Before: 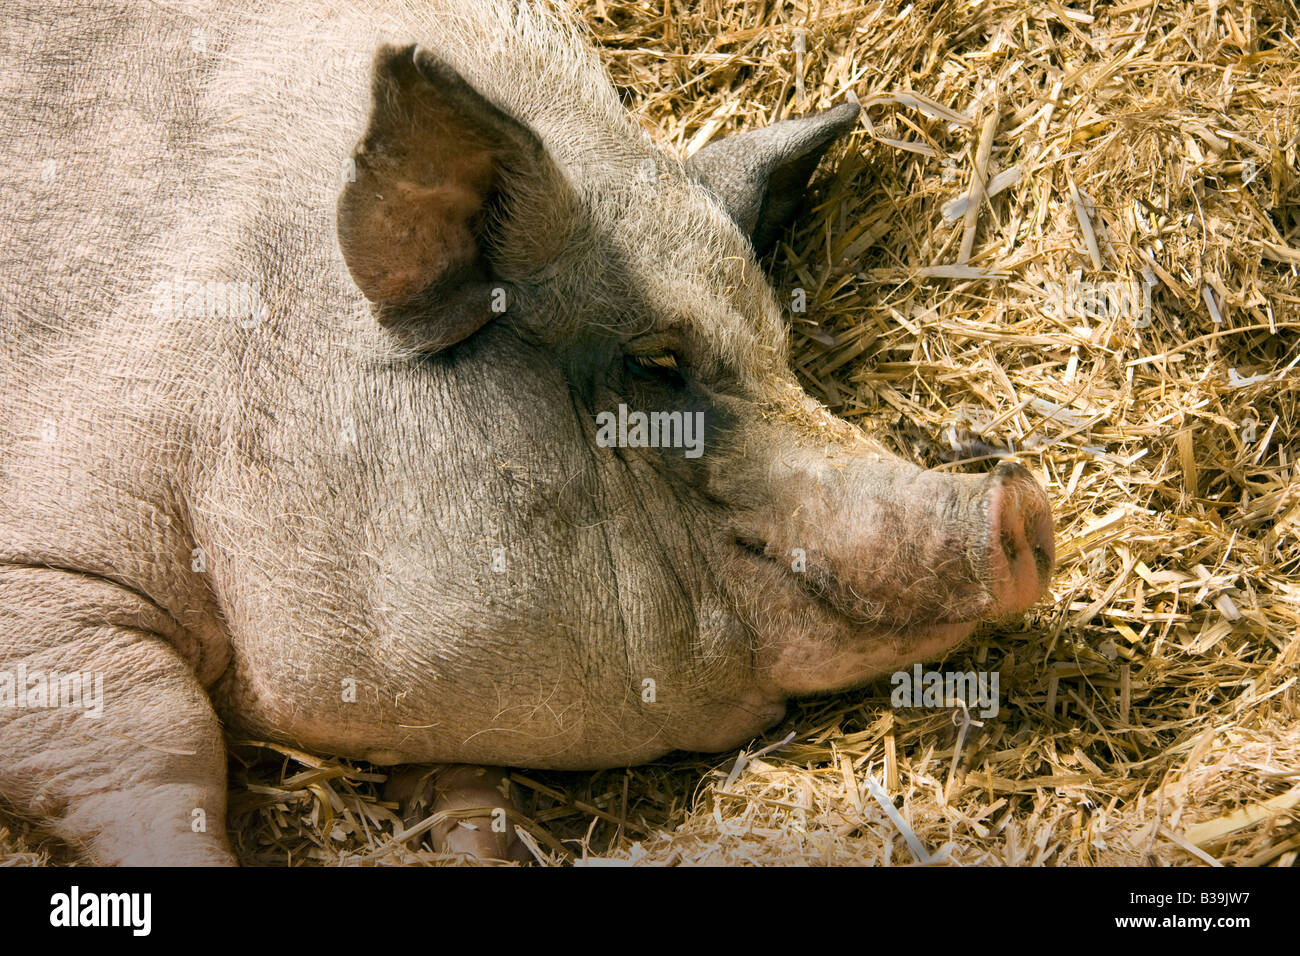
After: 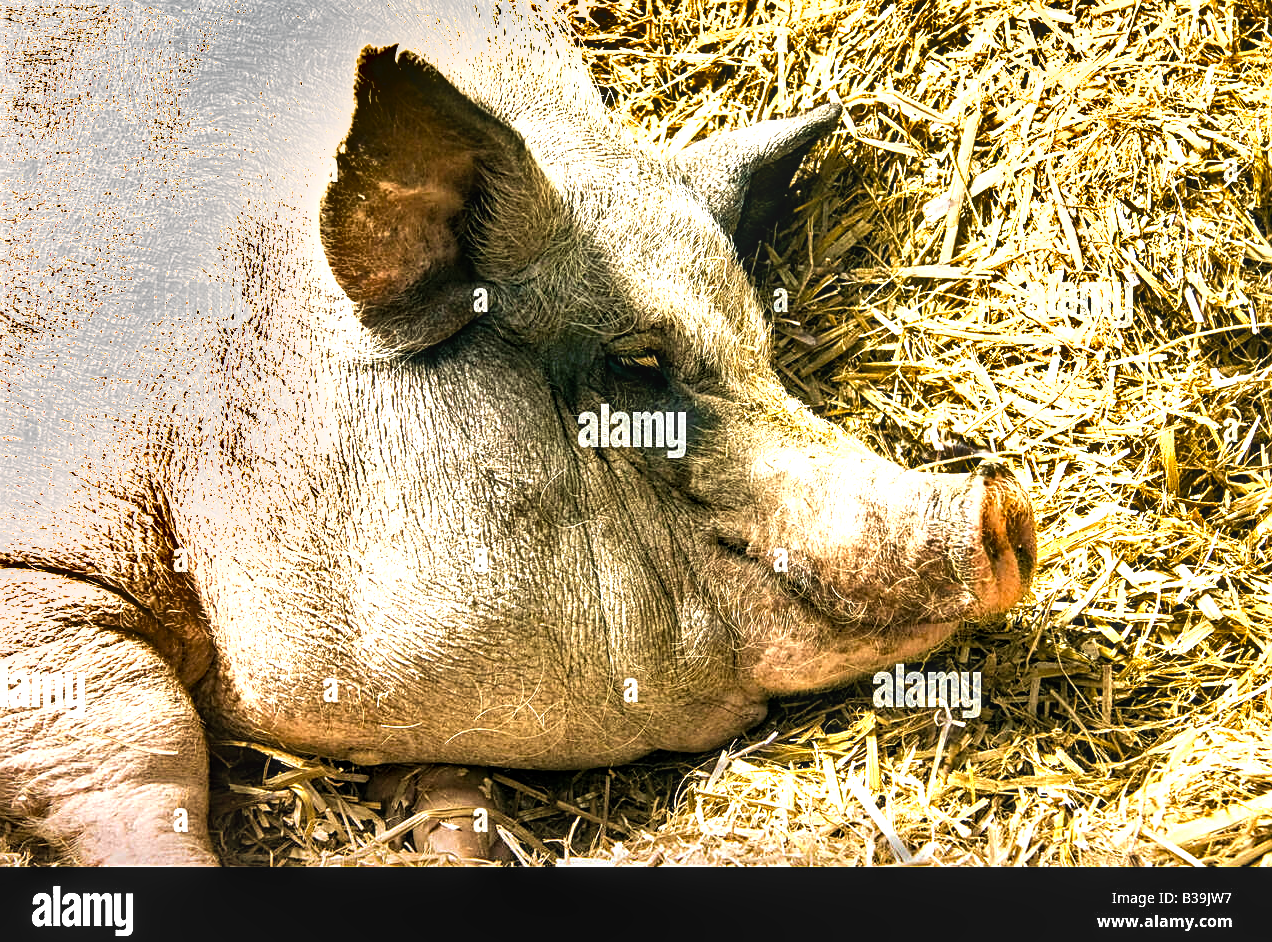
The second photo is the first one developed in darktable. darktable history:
exposure: black level correction 0.001, exposure 0.498 EV, compensate highlight preservation false
shadows and highlights: shadows 52.52, soften with gaussian
sharpen: on, module defaults
velvia: on, module defaults
local contrast: on, module defaults
crop and rotate: left 1.442%, right 0.666%, bottom 1.395%
color balance rgb: perceptual saturation grading › global saturation 0.442%, perceptual brilliance grading › global brilliance -17.136%, perceptual brilliance grading › highlights 28.739%, global vibrance 20%
tone equalizer: -8 EV -0.728 EV, -7 EV -0.739 EV, -6 EV -0.587 EV, -5 EV -0.413 EV, -3 EV 0.401 EV, -2 EV 0.6 EV, -1 EV 0.693 EV, +0 EV 0.725 EV
